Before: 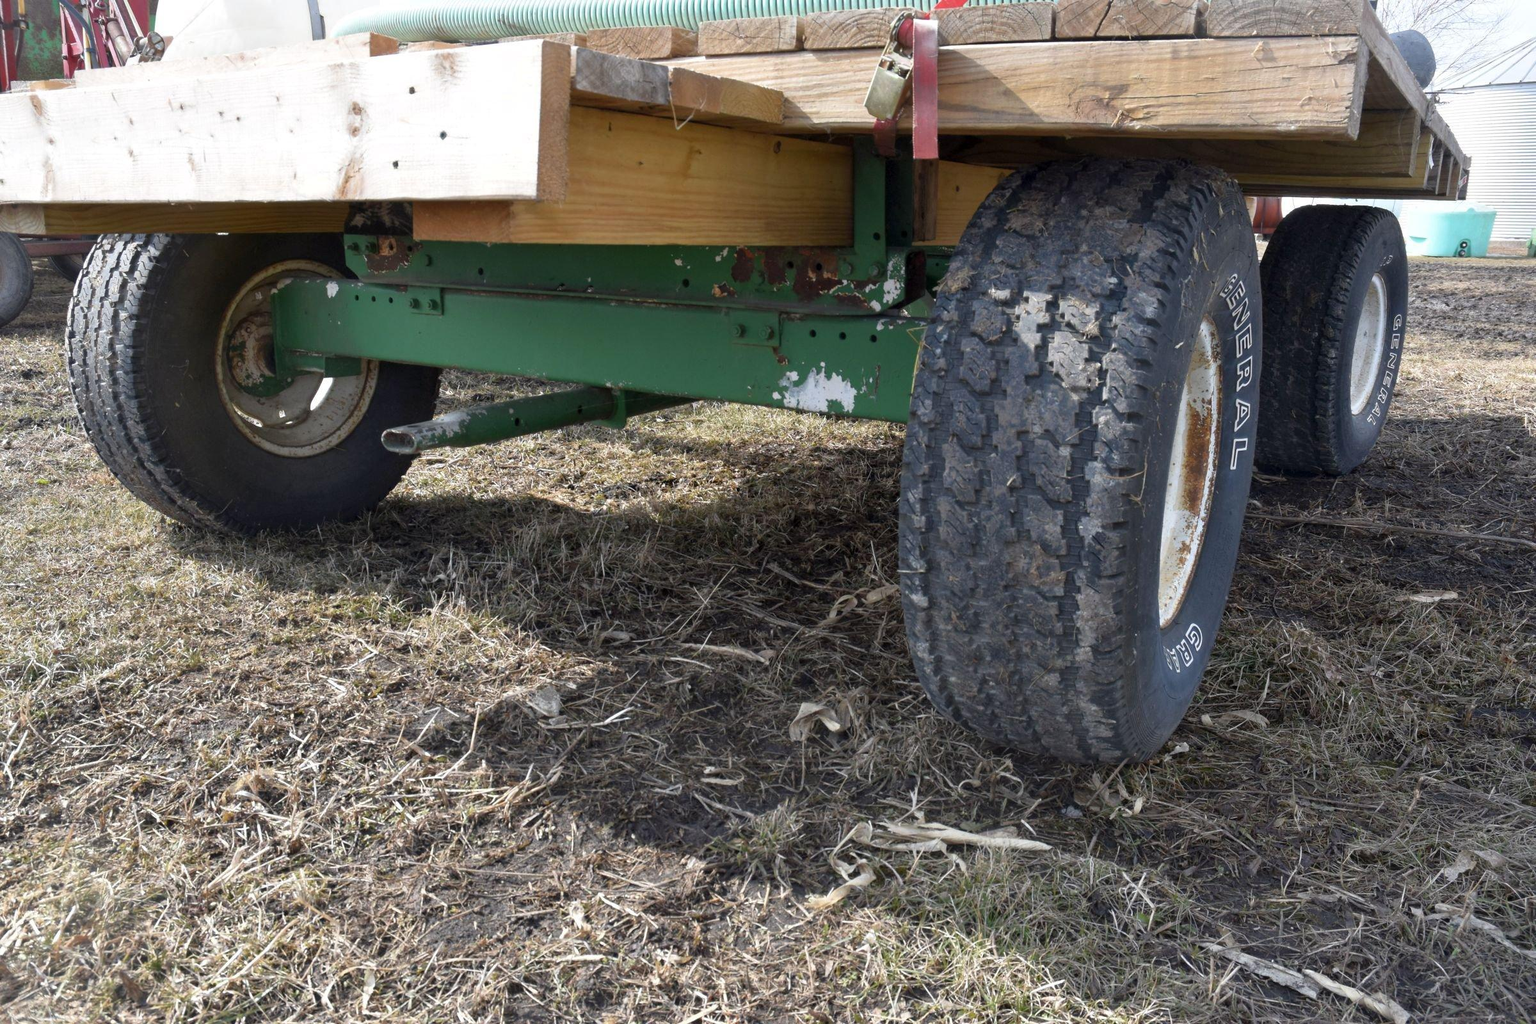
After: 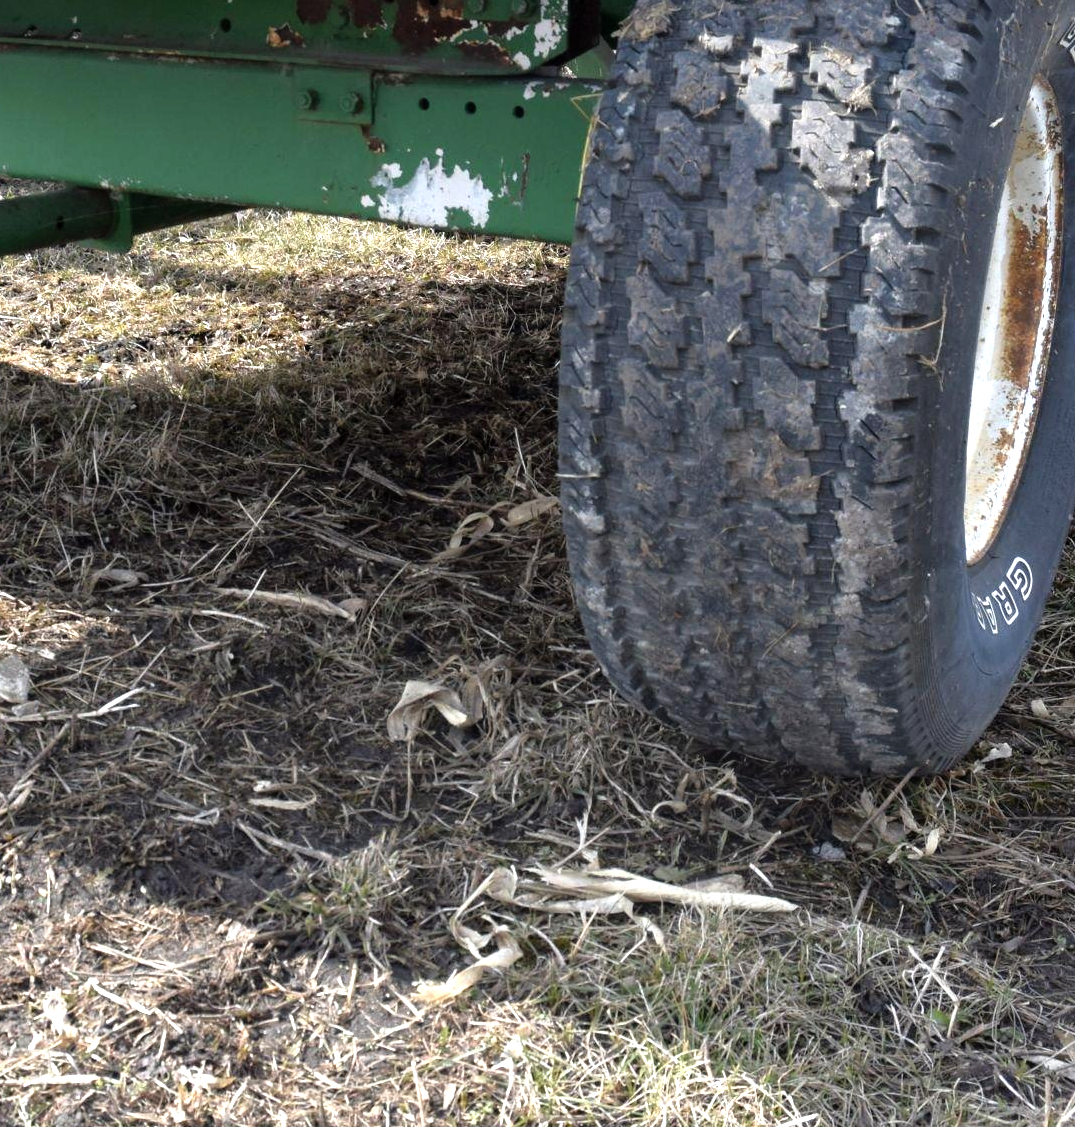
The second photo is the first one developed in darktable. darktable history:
crop: left 35.259%, top 26.099%, right 19.931%, bottom 3.419%
tone equalizer: -8 EV -0.76 EV, -7 EV -0.666 EV, -6 EV -0.568 EV, -5 EV -0.412 EV, -3 EV 0.398 EV, -2 EV 0.6 EV, -1 EV 0.696 EV, +0 EV 0.761 EV
